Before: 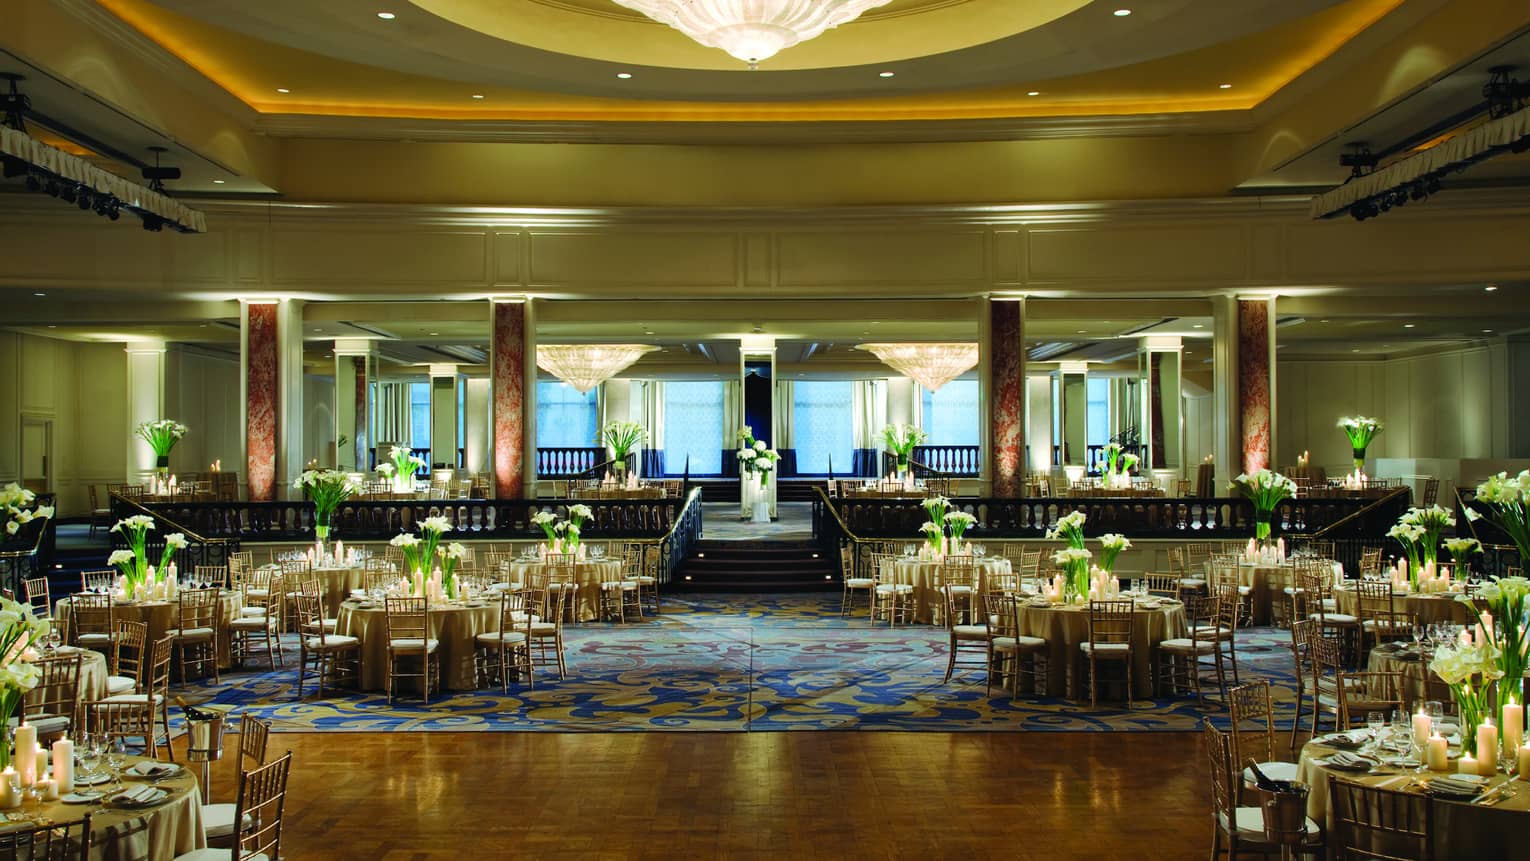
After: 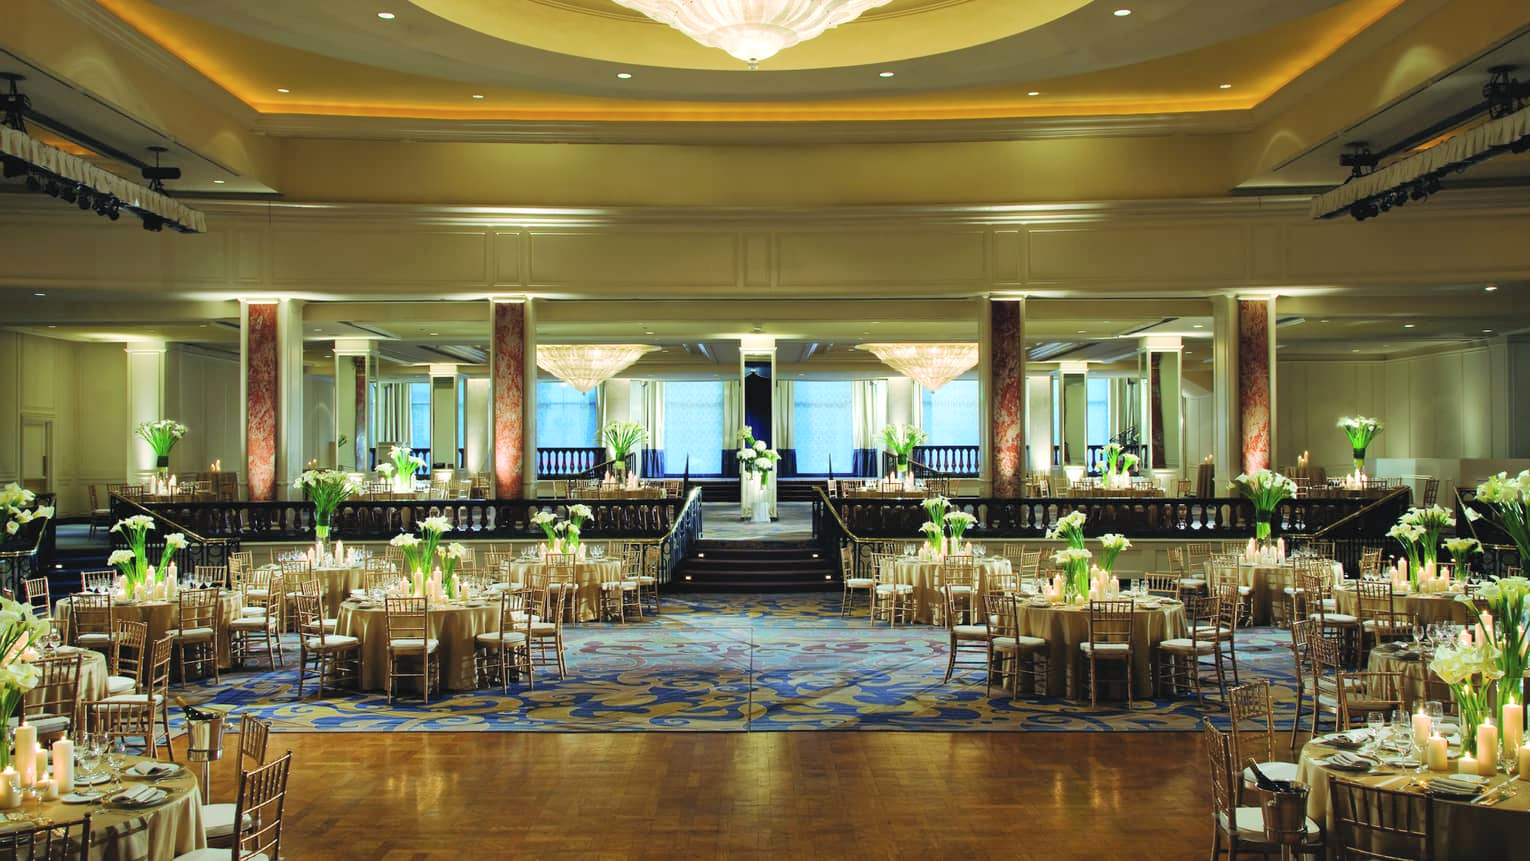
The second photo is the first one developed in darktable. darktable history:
contrast brightness saturation: brightness 0.146
